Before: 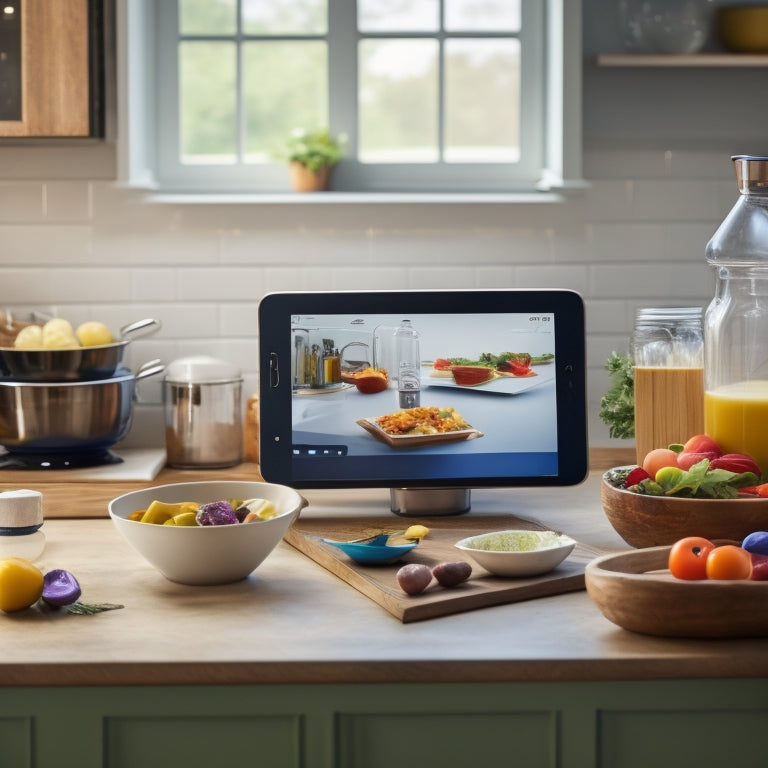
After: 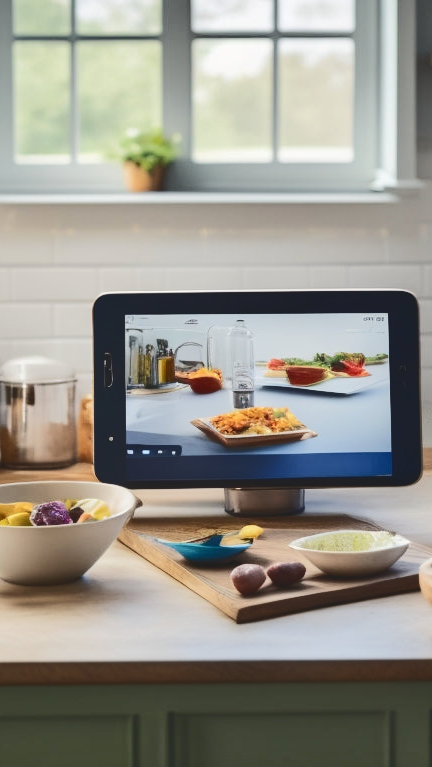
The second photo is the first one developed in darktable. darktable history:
shadows and highlights: soften with gaussian
crop: left 21.616%, right 22.132%, bottom 0.013%
tone curve: curves: ch0 [(0, 0) (0.003, 0.108) (0.011, 0.112) (0.025, 0.117) (0.044, 0.126) (0.069, 0.133) (0.1, 0.146) (0.136, 0.158) (0.177, 0.178) (0.224, 0.212) (0.277, 0.256) (0.335, 0.331) (0.399, 0.423) (0.468, 0.538) (0.543, 0.641) (0.623, 0.721) (0.709, 0.792) (0.801, 0.845) (0.898, 0.917) (1, 1)], color space Lab, independent channels, preserve colors none
